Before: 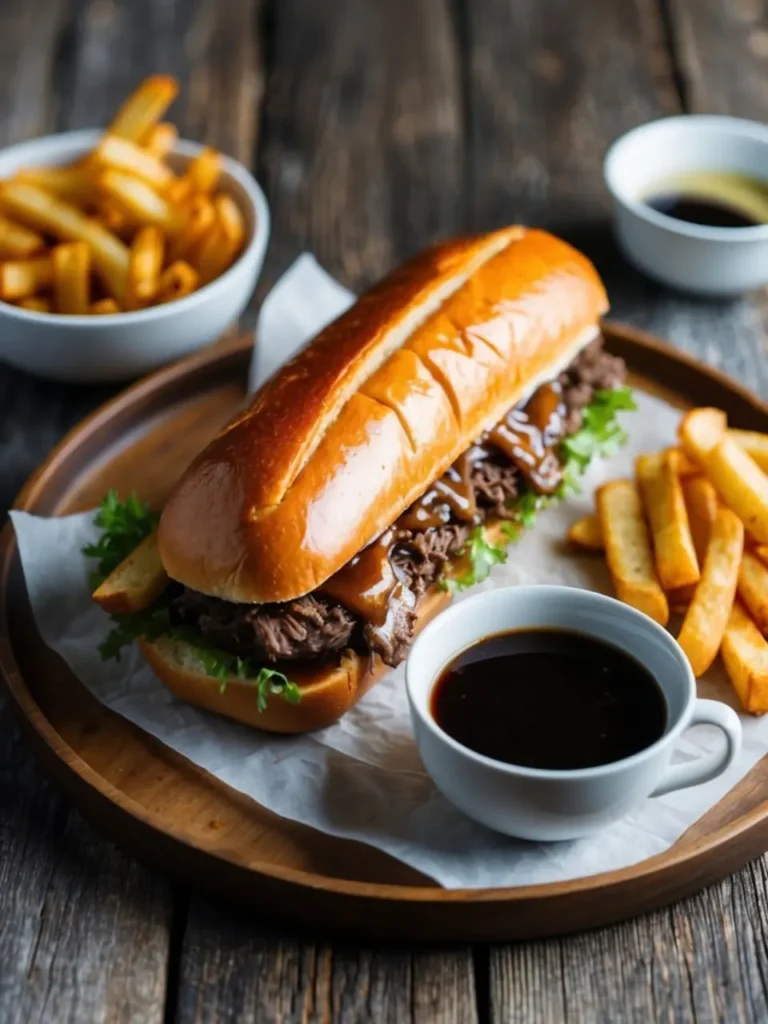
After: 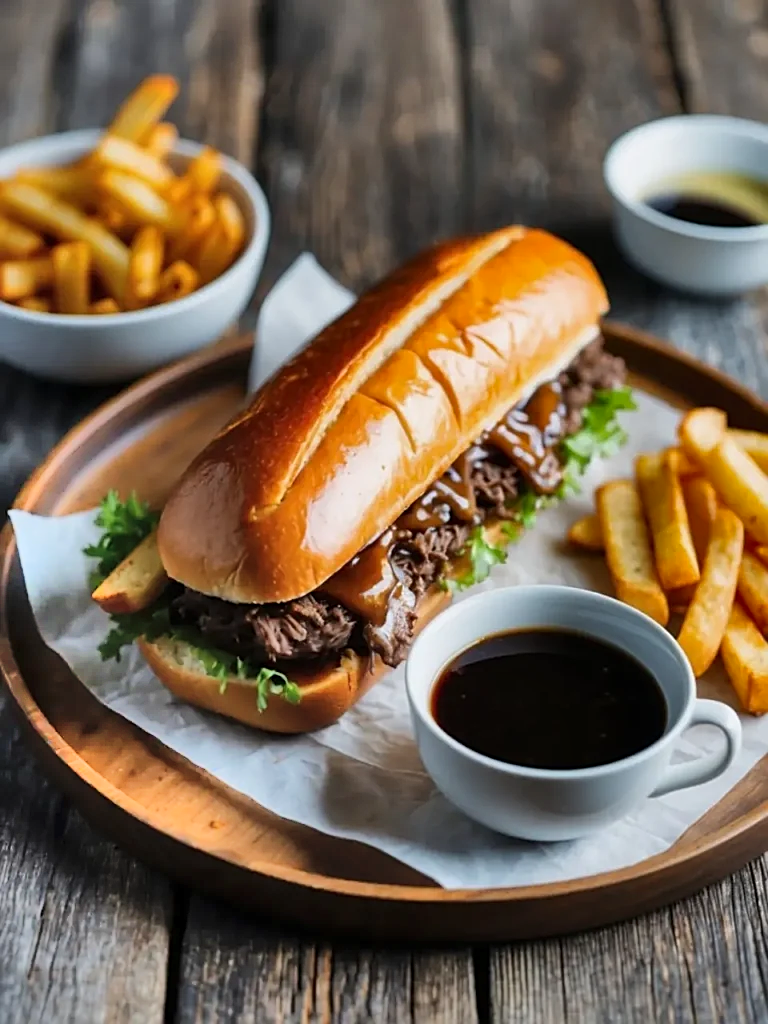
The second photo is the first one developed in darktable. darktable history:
shadows and highlights: radius 122.57, shadows 99.25, white point adjustment -3.13, highlights -98.84, soften with gaussian
sharpen: on, module defaults
